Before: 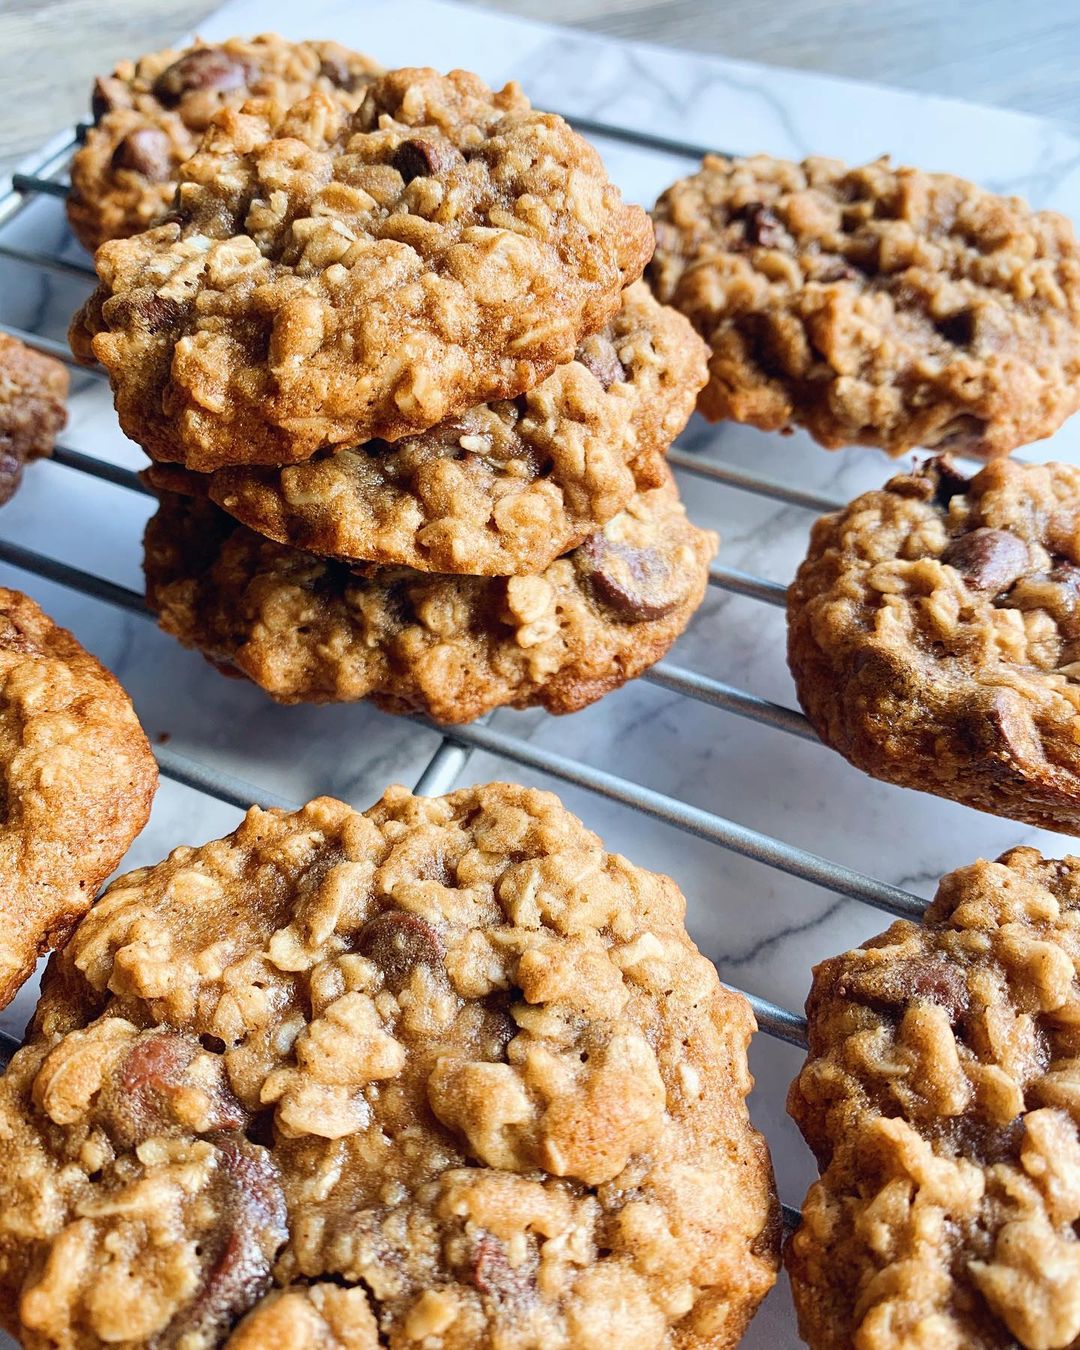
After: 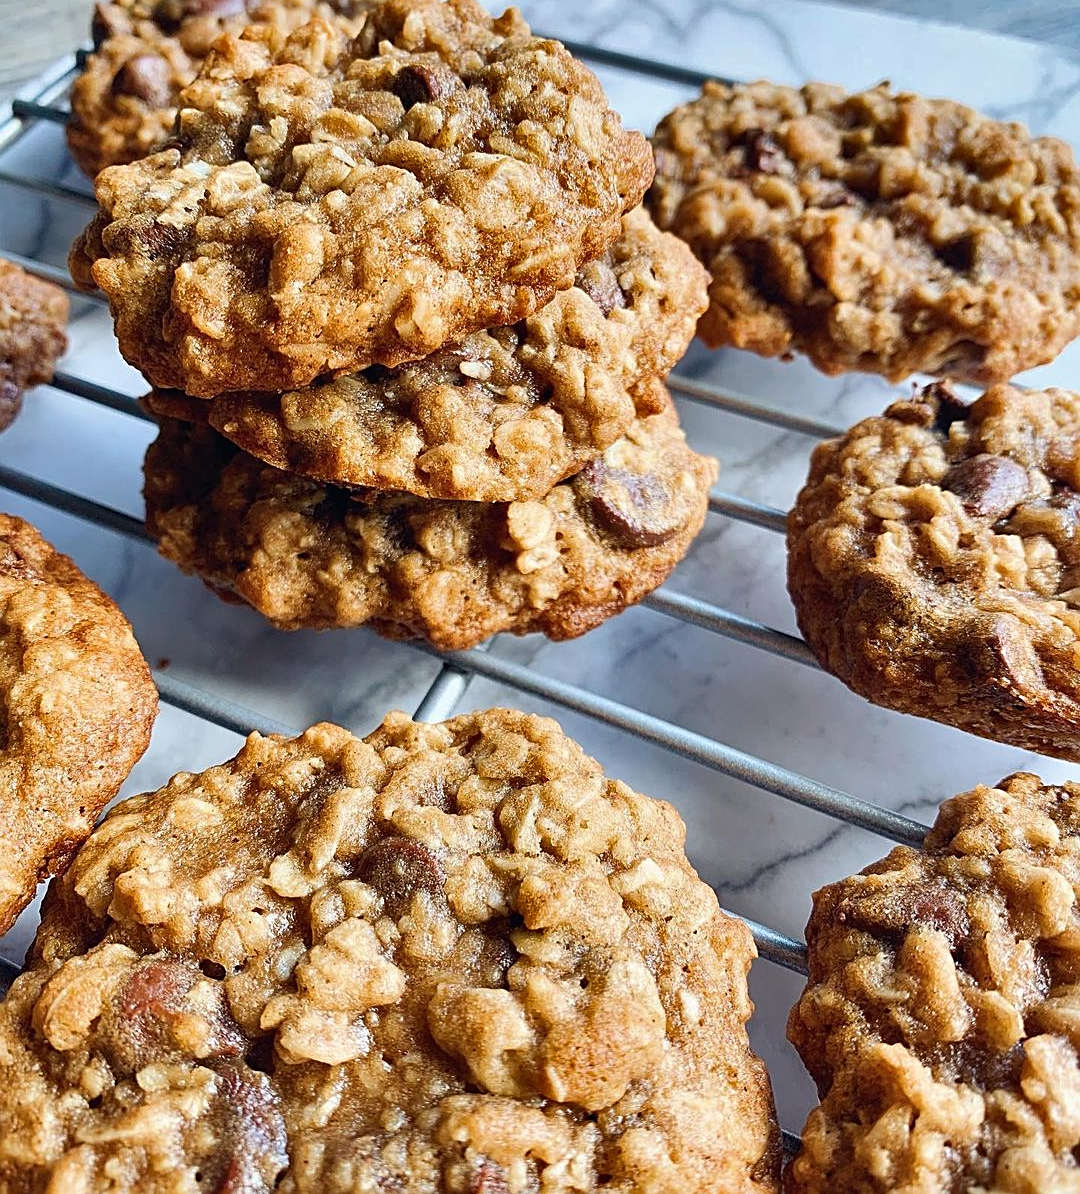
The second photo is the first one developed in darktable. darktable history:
shadows and highlights: radius 102.22, shadows 50.62, highlights -65.72, soften with gaussian
sharpen: on, module defaults
crop and rotate: top 5.548%, bottom 5.937%
